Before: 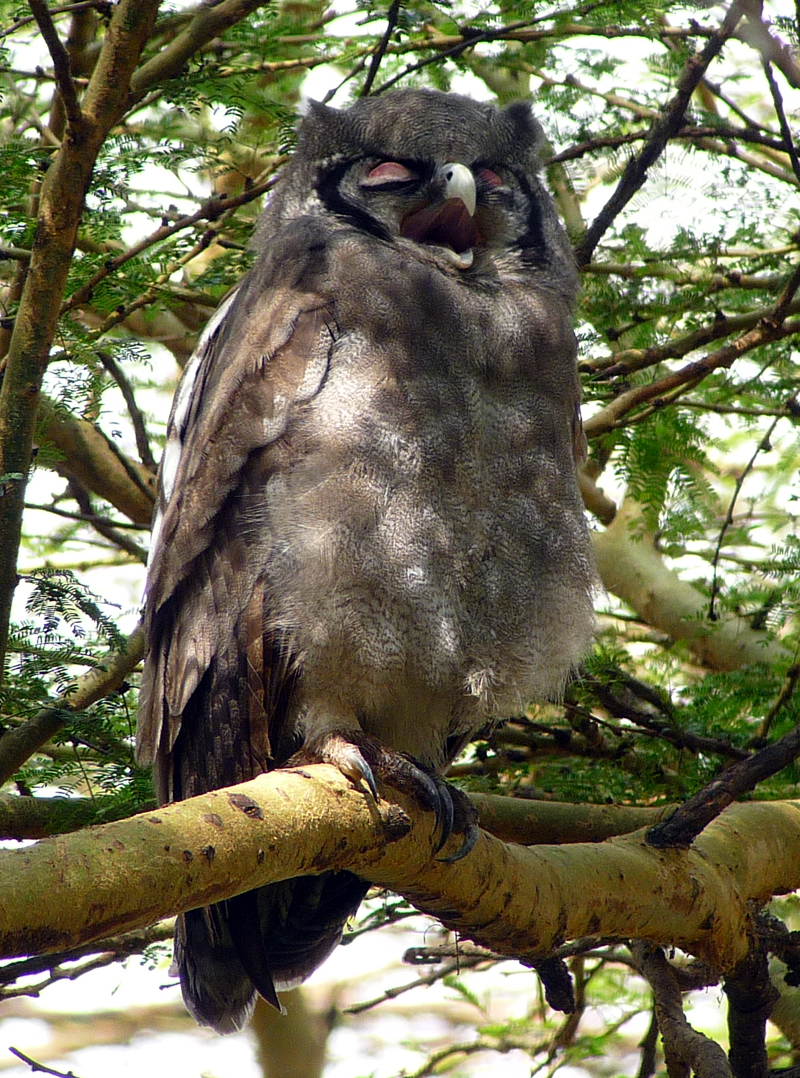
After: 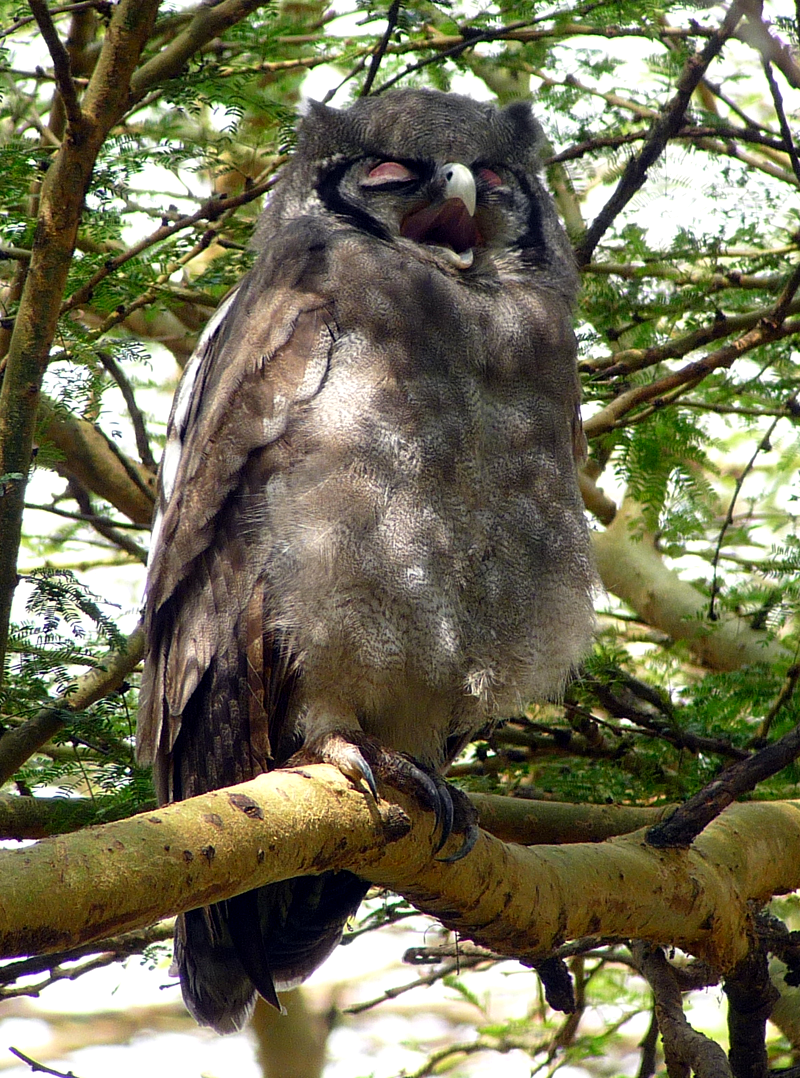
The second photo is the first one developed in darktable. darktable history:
exposure: black level correction 0.001, exposure 0.14 EV, compensate highlight preservation false
